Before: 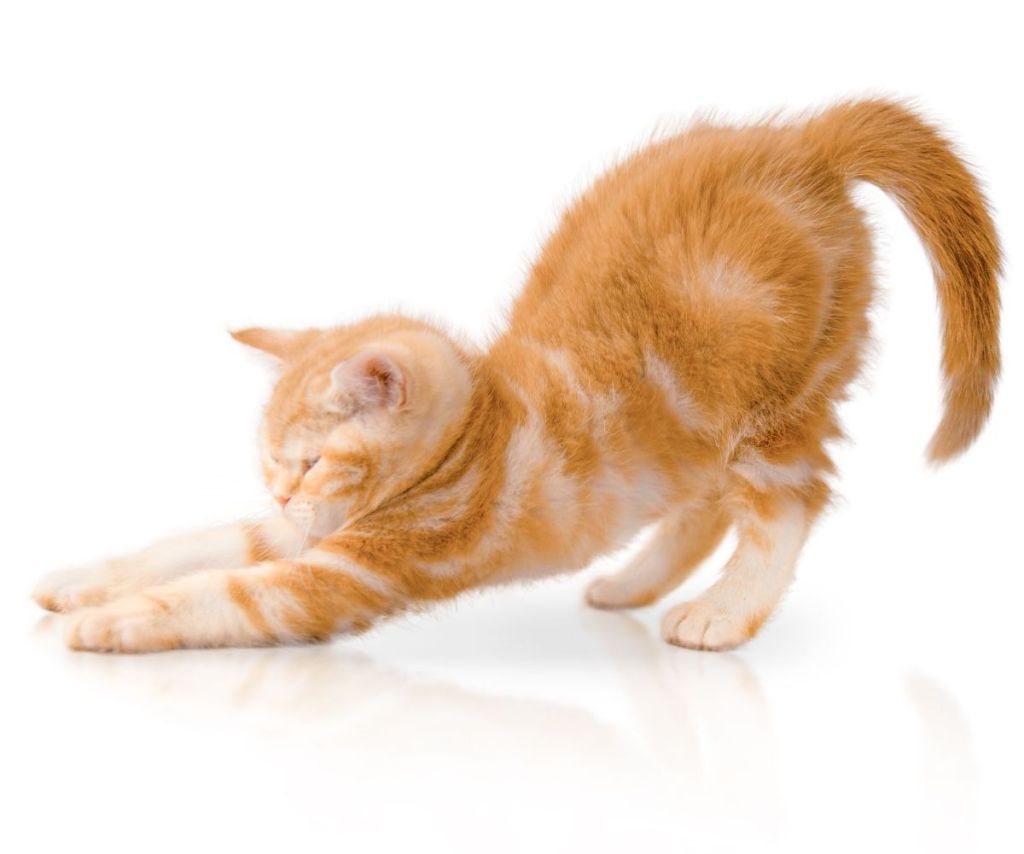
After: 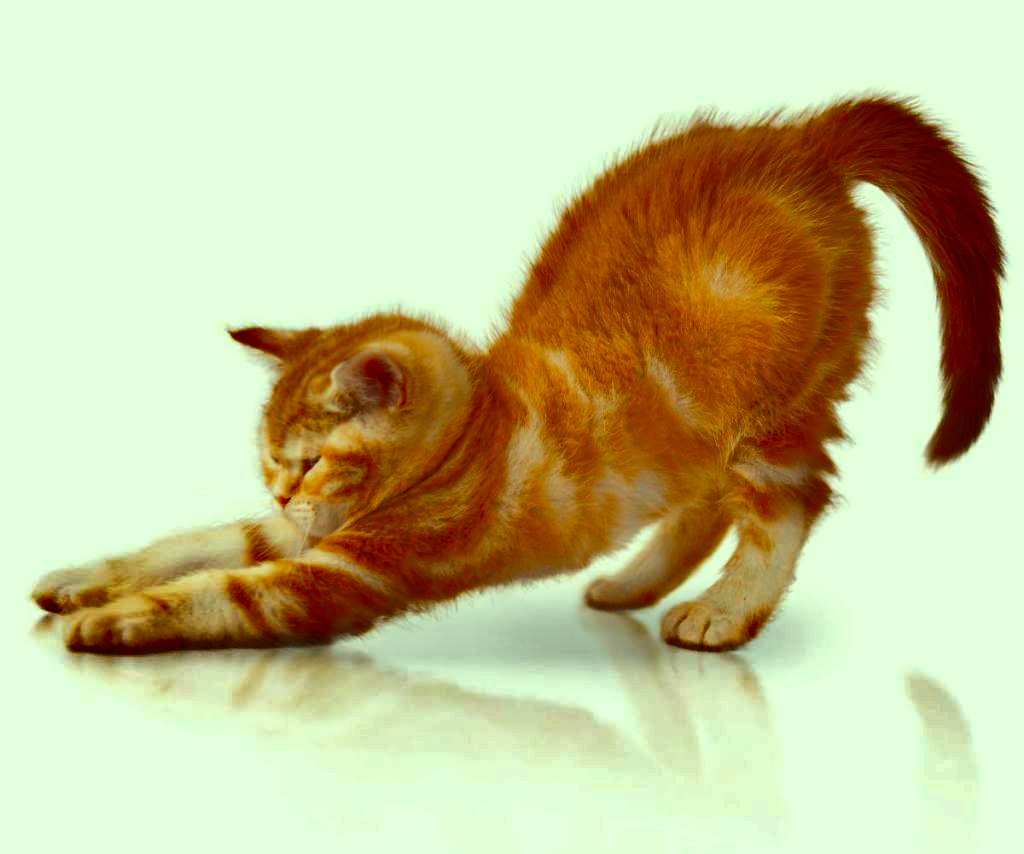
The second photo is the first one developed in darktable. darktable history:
white balance: red 1, blue 1
shadows and highlights: shadows 24.5, highlights -78.15, soften with gaussian
color correction: highlights a* -10.77, highlights b* 9.8, saturation 1.72
